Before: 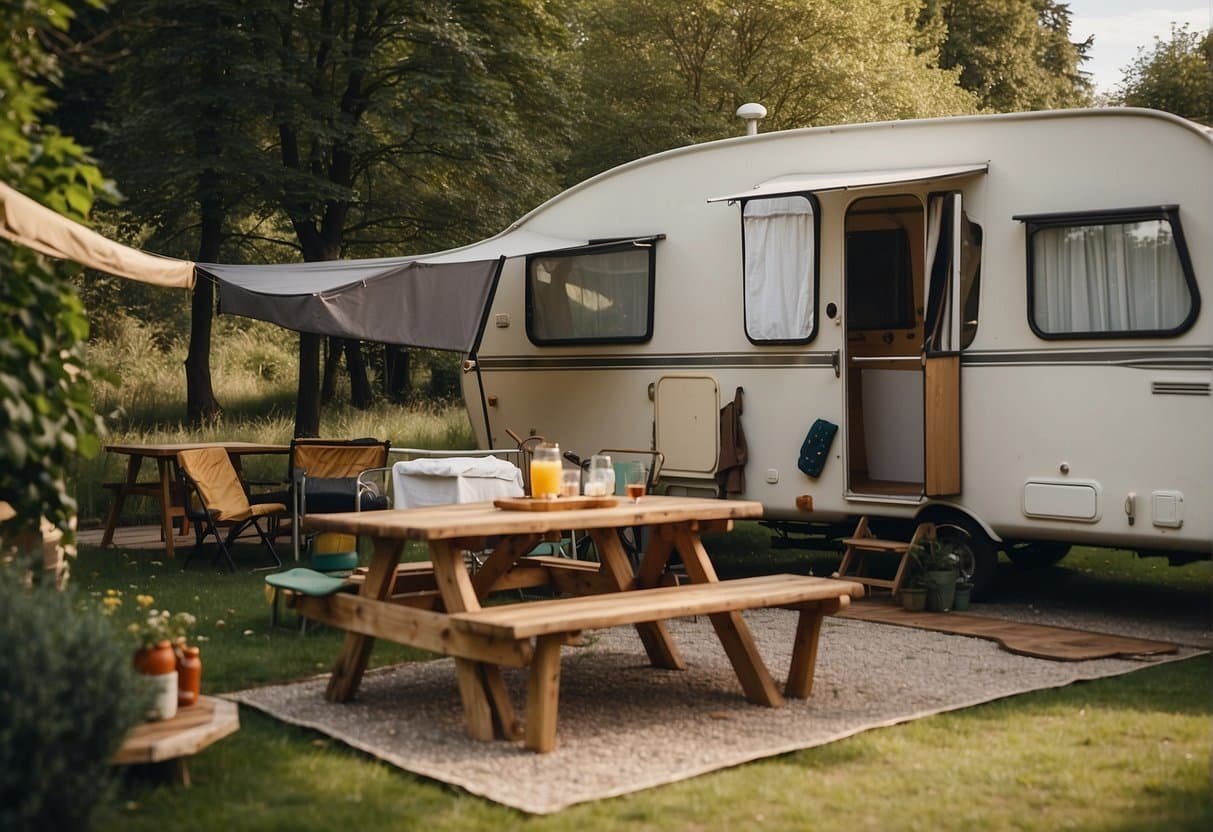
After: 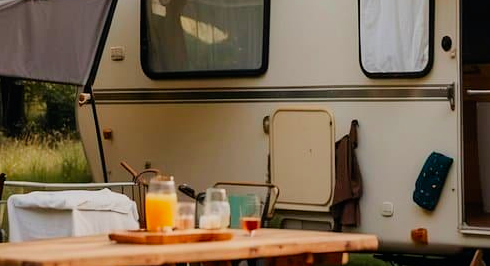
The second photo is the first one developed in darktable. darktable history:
tone equalizer: on, module defaults
crop: left 31.751%, top 32.172%, right 27.8%, bottom 35.83%
color contrast: green-magenta contrast 1.69, blue-yellow contrast 1.49
filmic rgb: white relative exposure 3.9 EV, hardness 4.26
